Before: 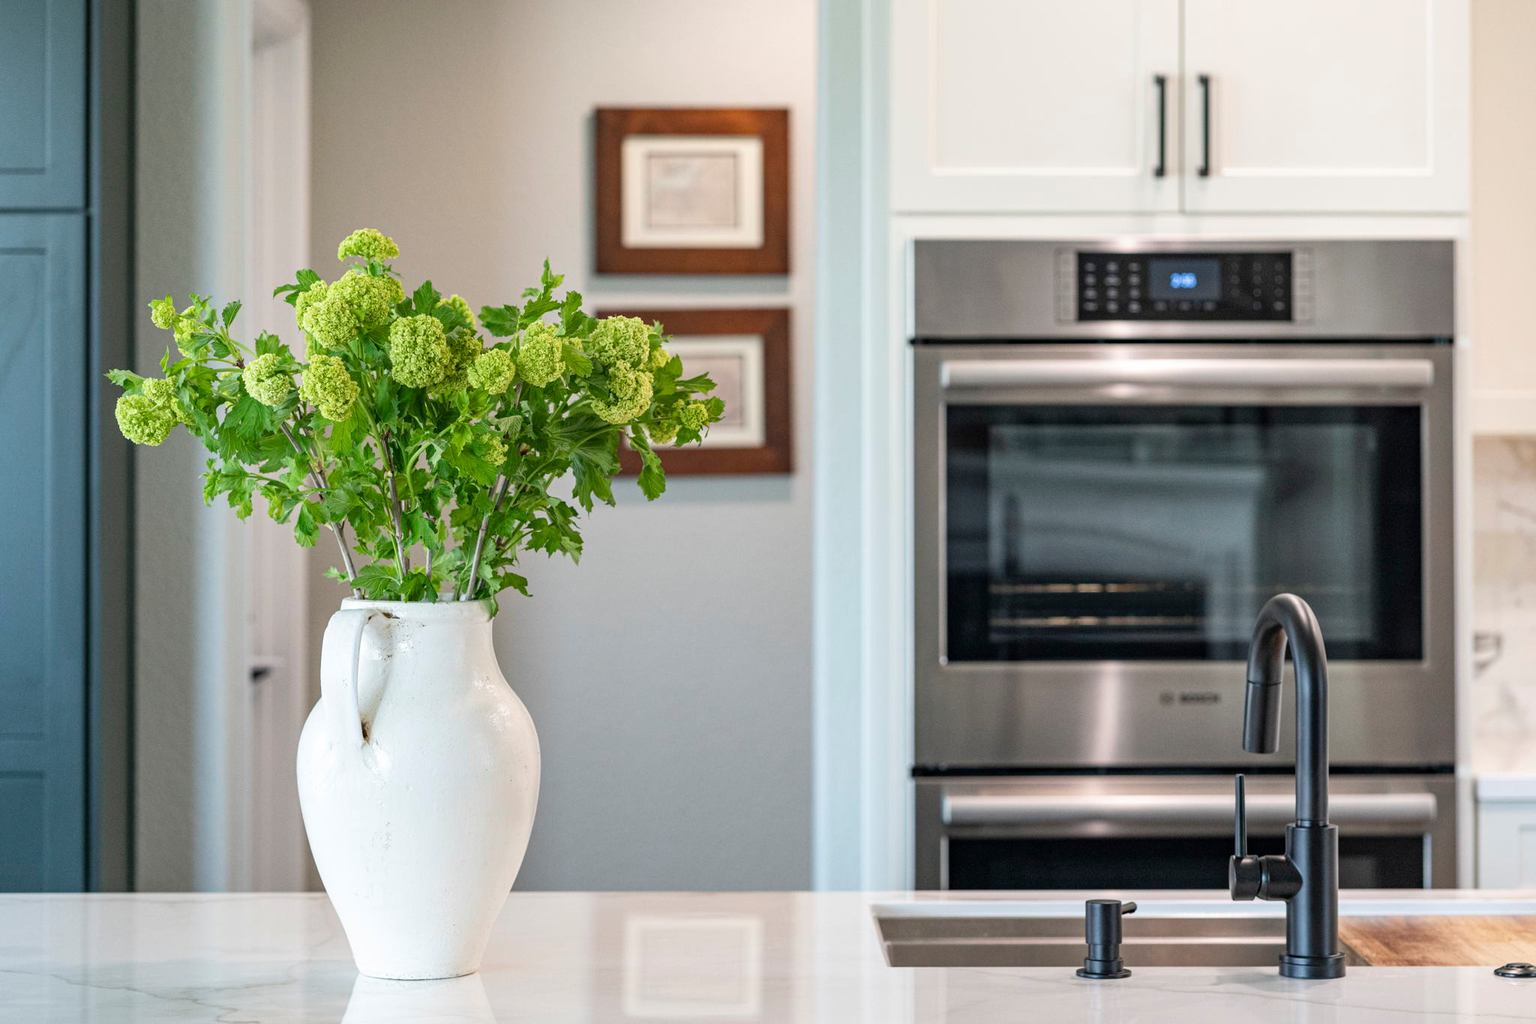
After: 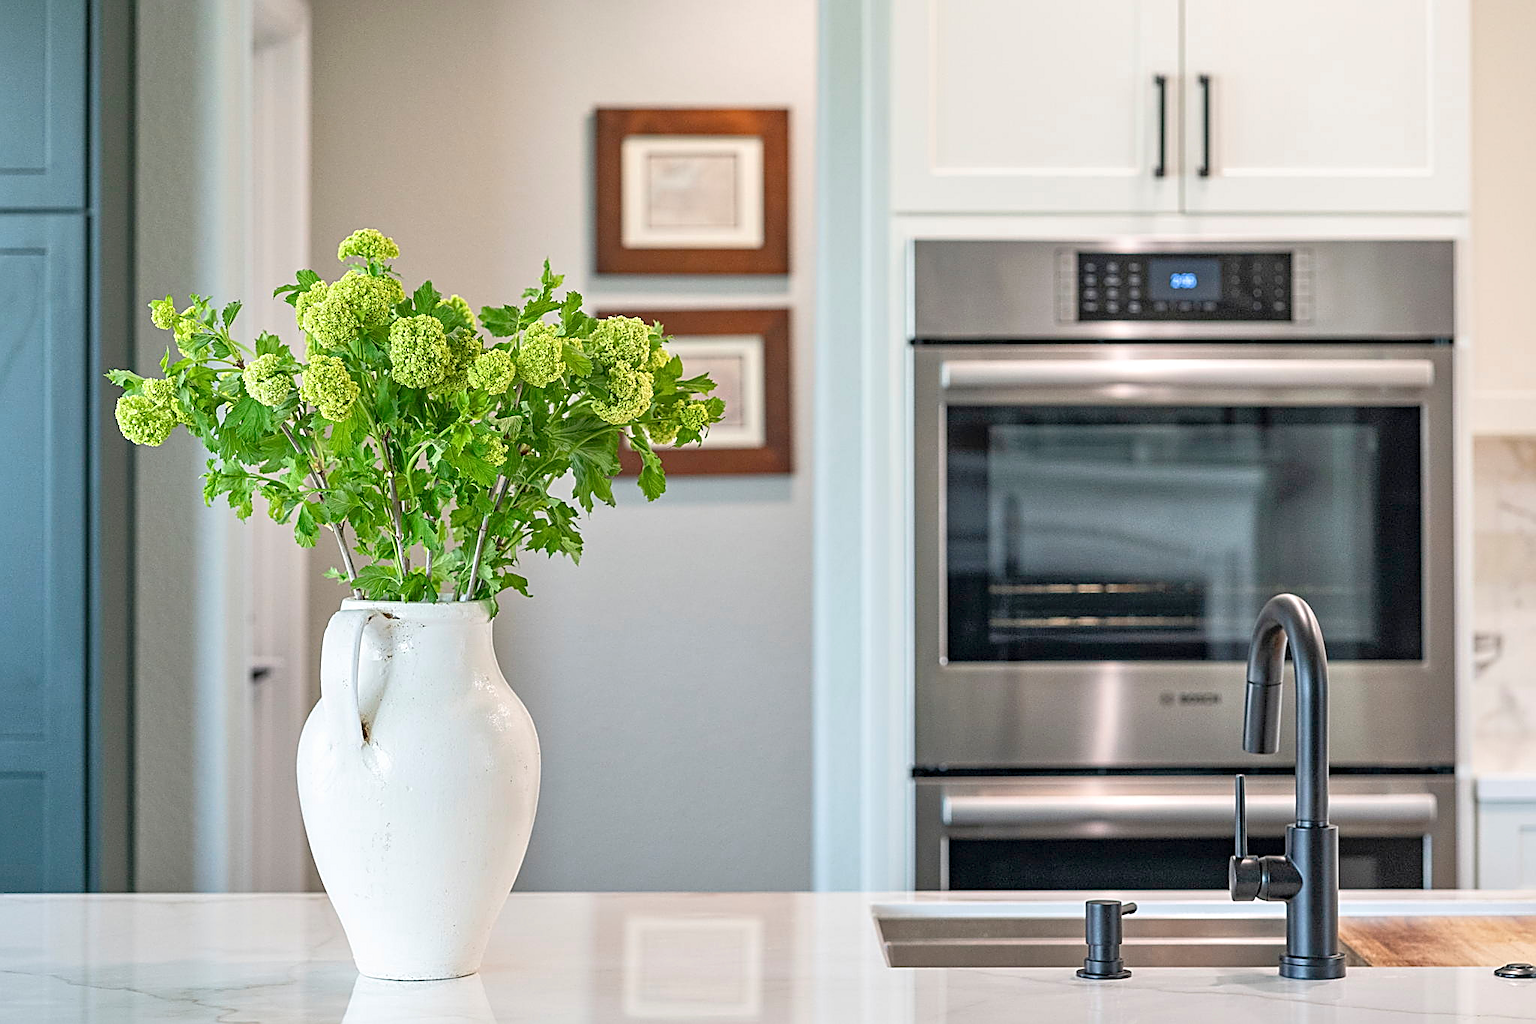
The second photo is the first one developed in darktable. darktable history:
sharpen: amount 0.986
tone equalizer: -8 EV 0.971 EV, -7 EV 1.03 EV, -6 EV 0.97 EV, -5 EV 1 EV, -4 EV 1.04 EV, -3 EV 0.727 EV, -2 EV 0.476 EV, -1 EV 0.249 EV
